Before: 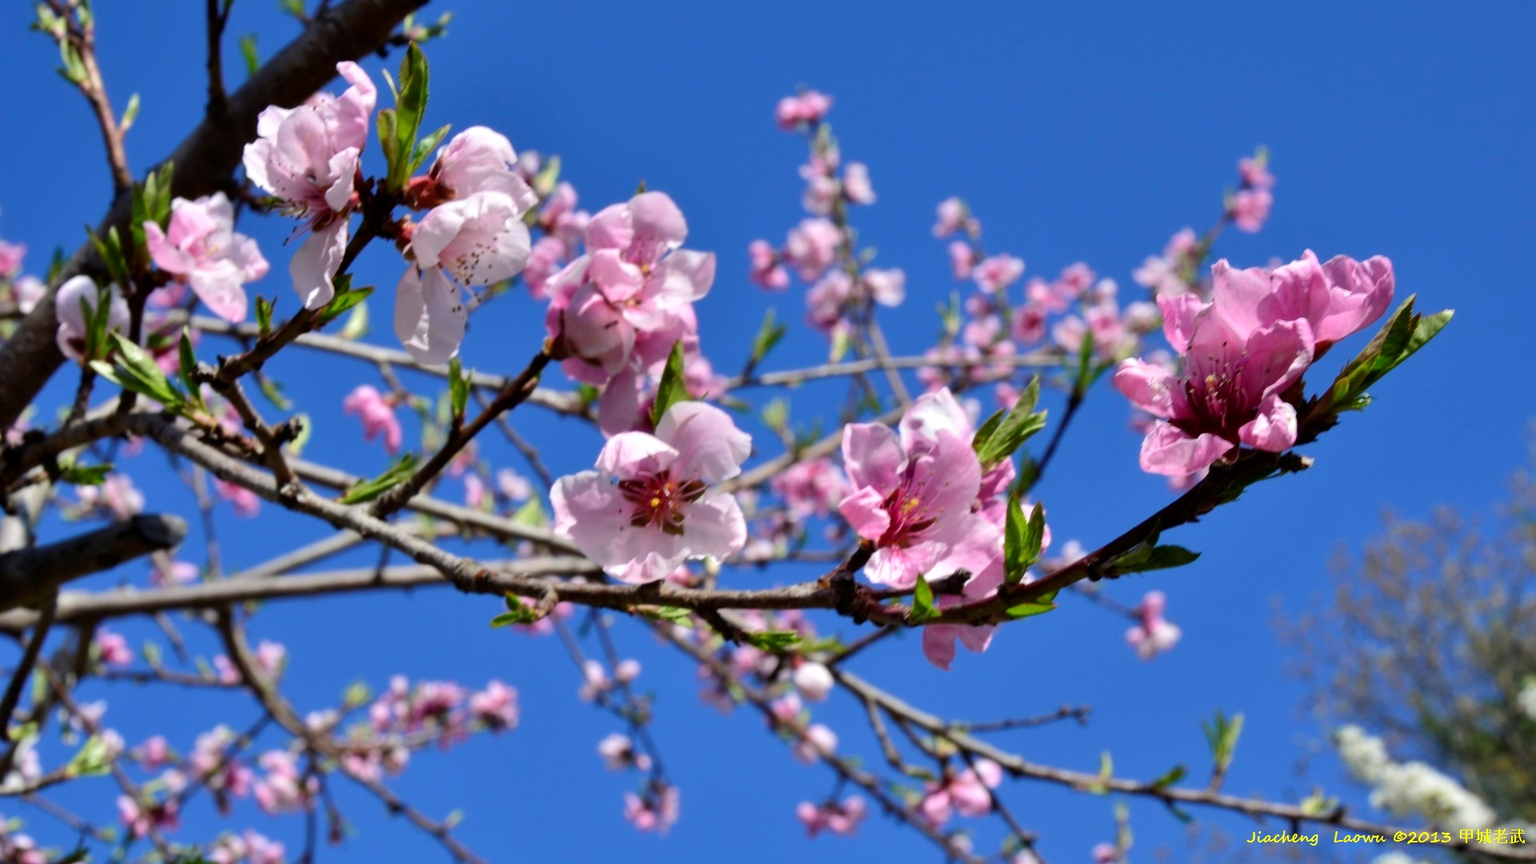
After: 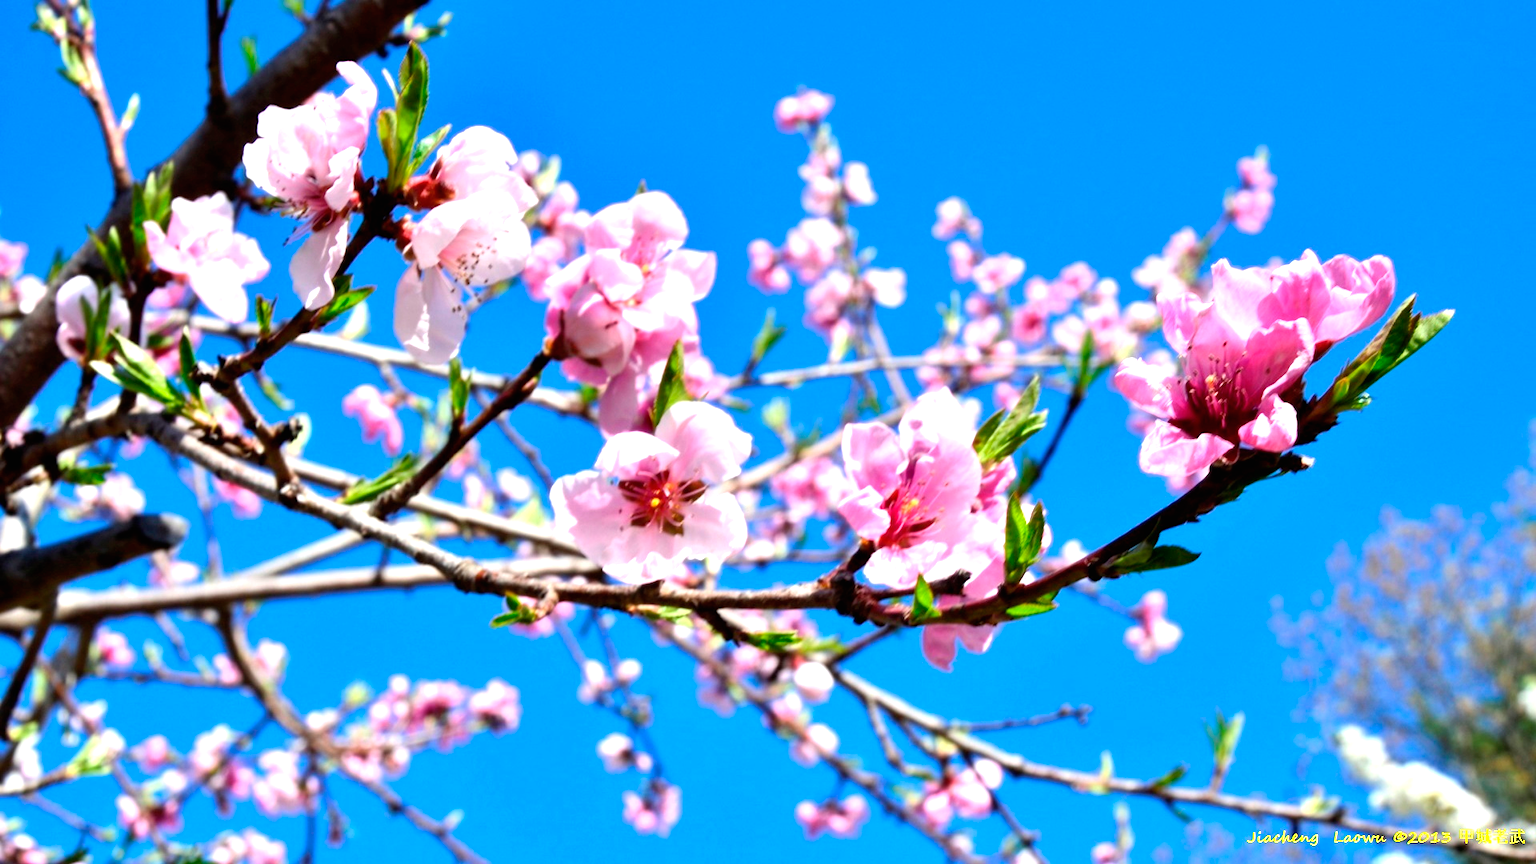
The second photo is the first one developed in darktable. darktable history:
exposure: black level correction 0, exposure 1.187 EV, compensate highlight preservation false
